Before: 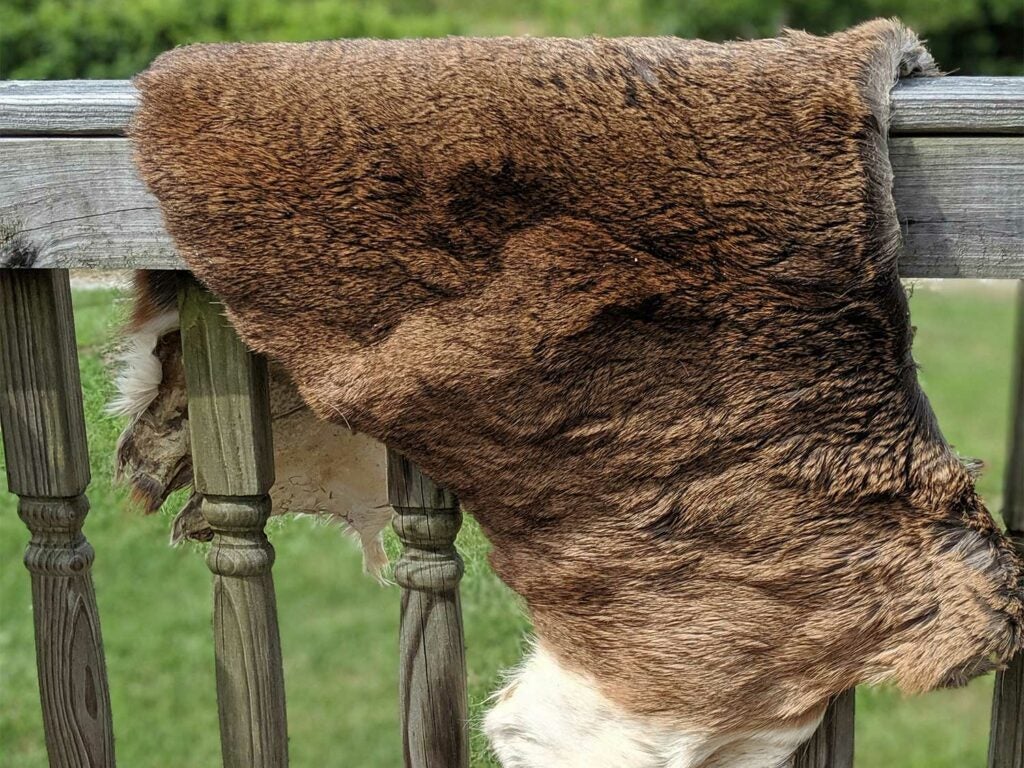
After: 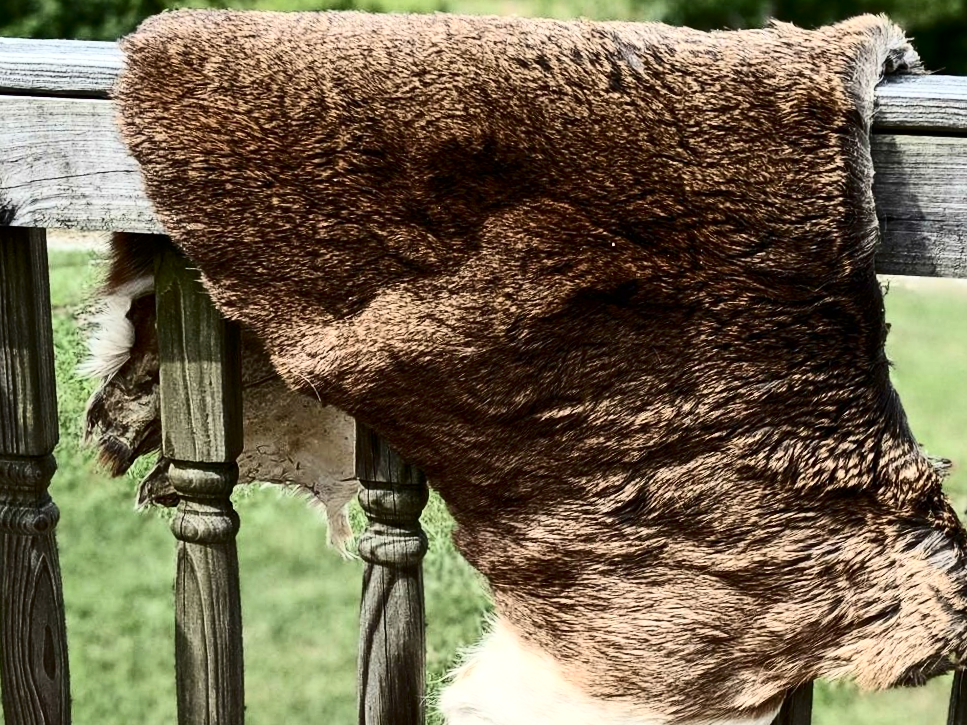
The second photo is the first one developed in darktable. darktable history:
contrast brightness saturation: contrast 0.499, saturation -0.084
crop and rotate: angle -2.55°
exposure: exposure 0.129 EV, compensate highlight preservation false
